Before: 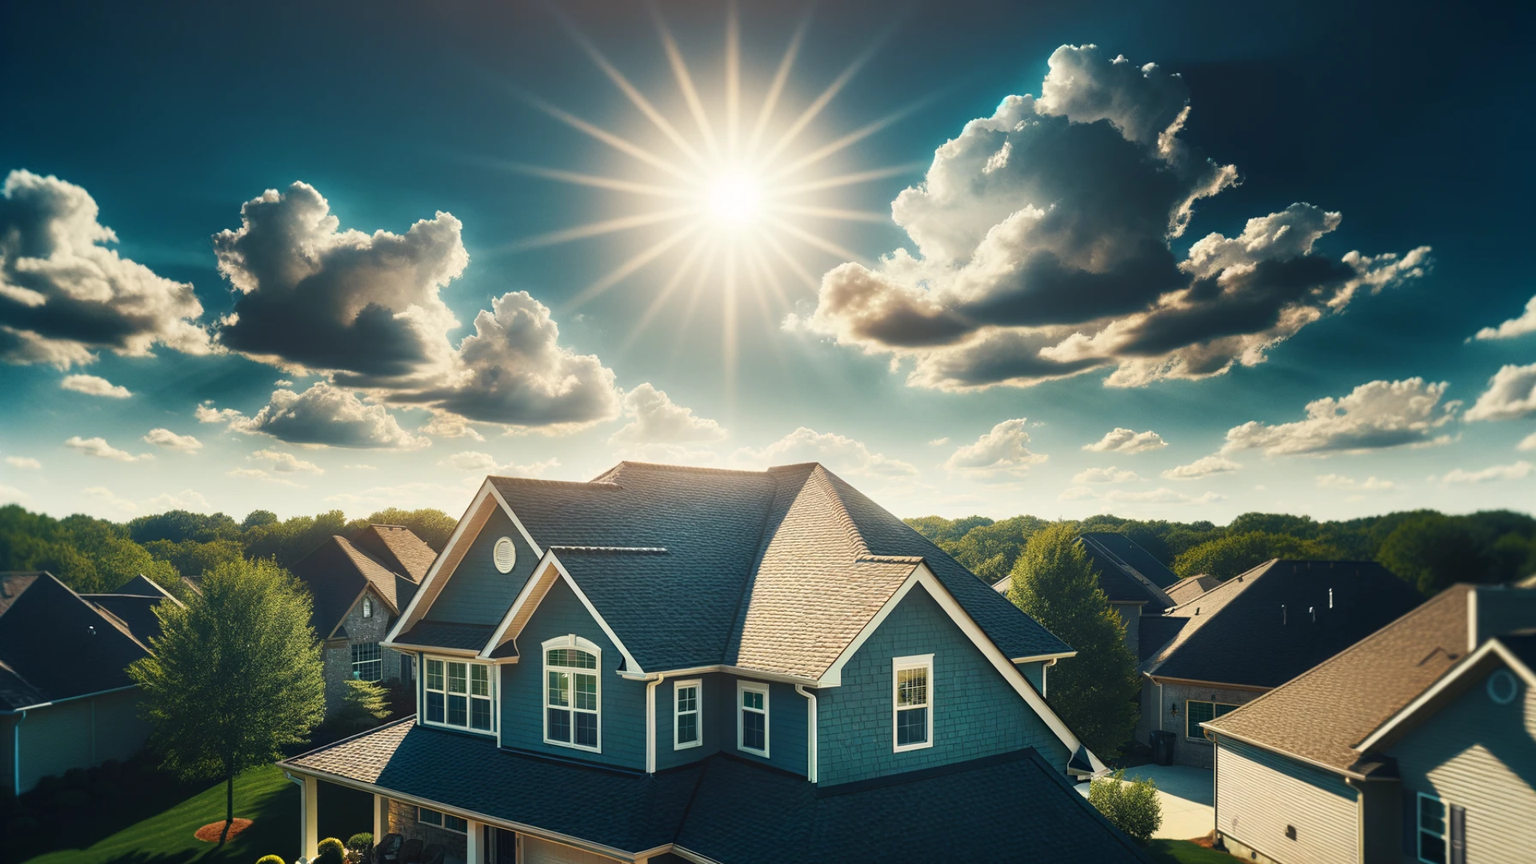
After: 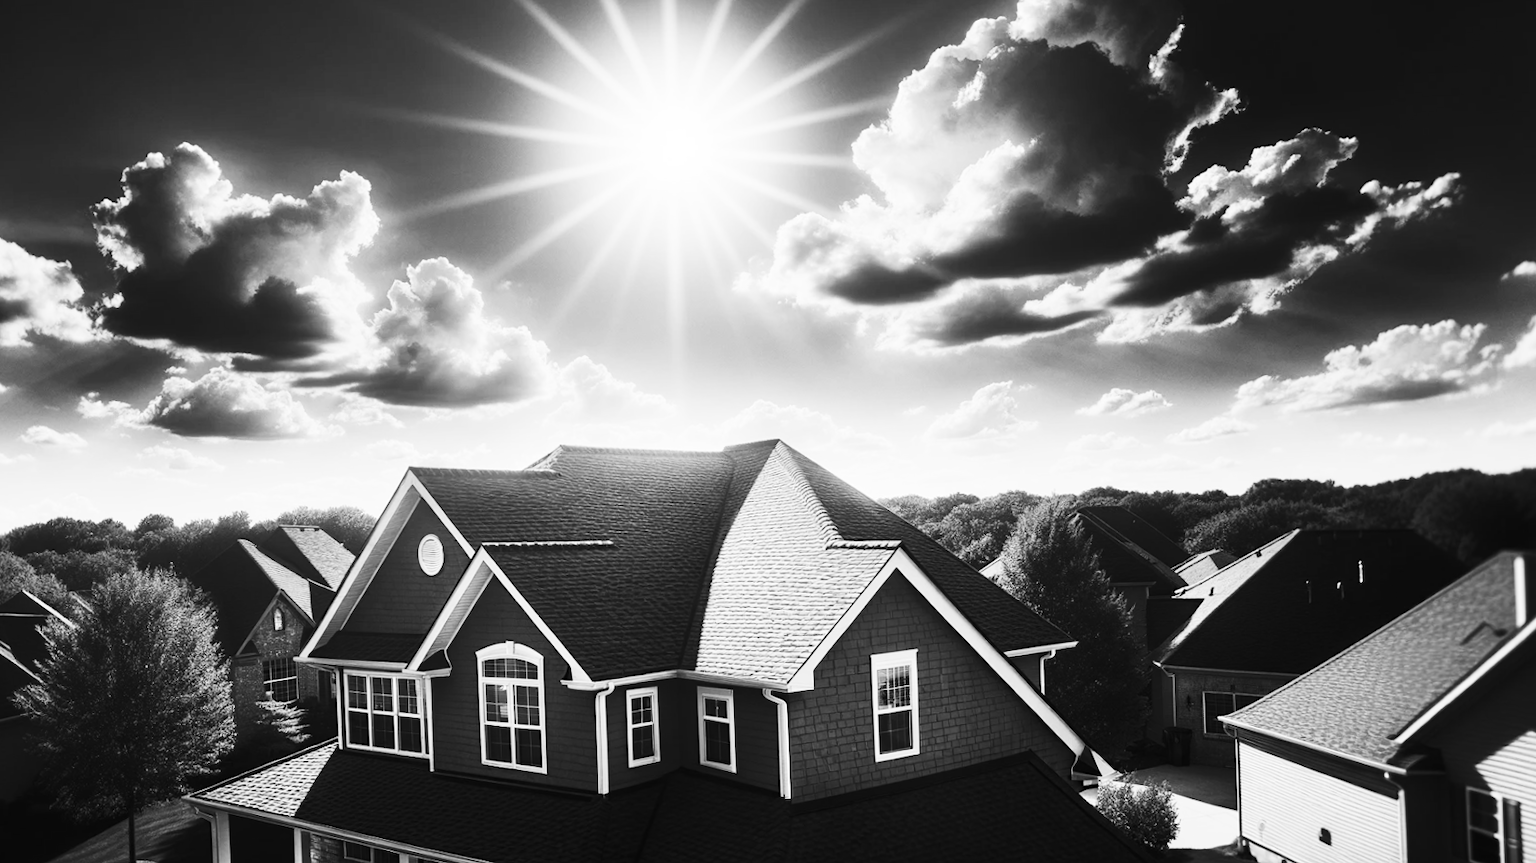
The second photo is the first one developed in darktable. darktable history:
crop and rotate: angle 1.96°, left 5.673%, top 5.673%
monochrome: on, module defaults
contrast brightness saturation: contrast 0.4, brightness 0.05, saturation 0.25
